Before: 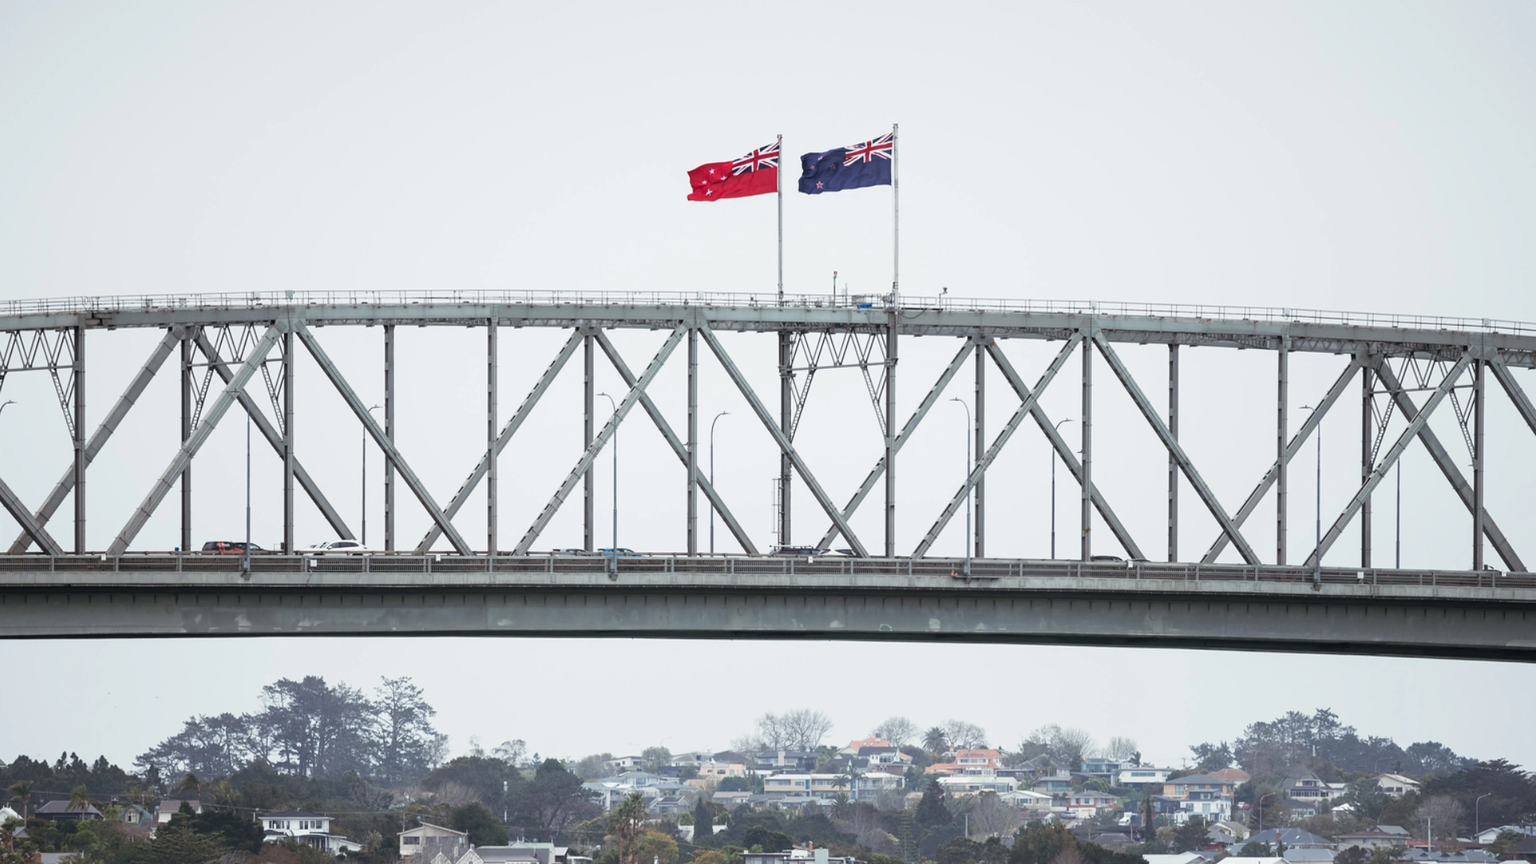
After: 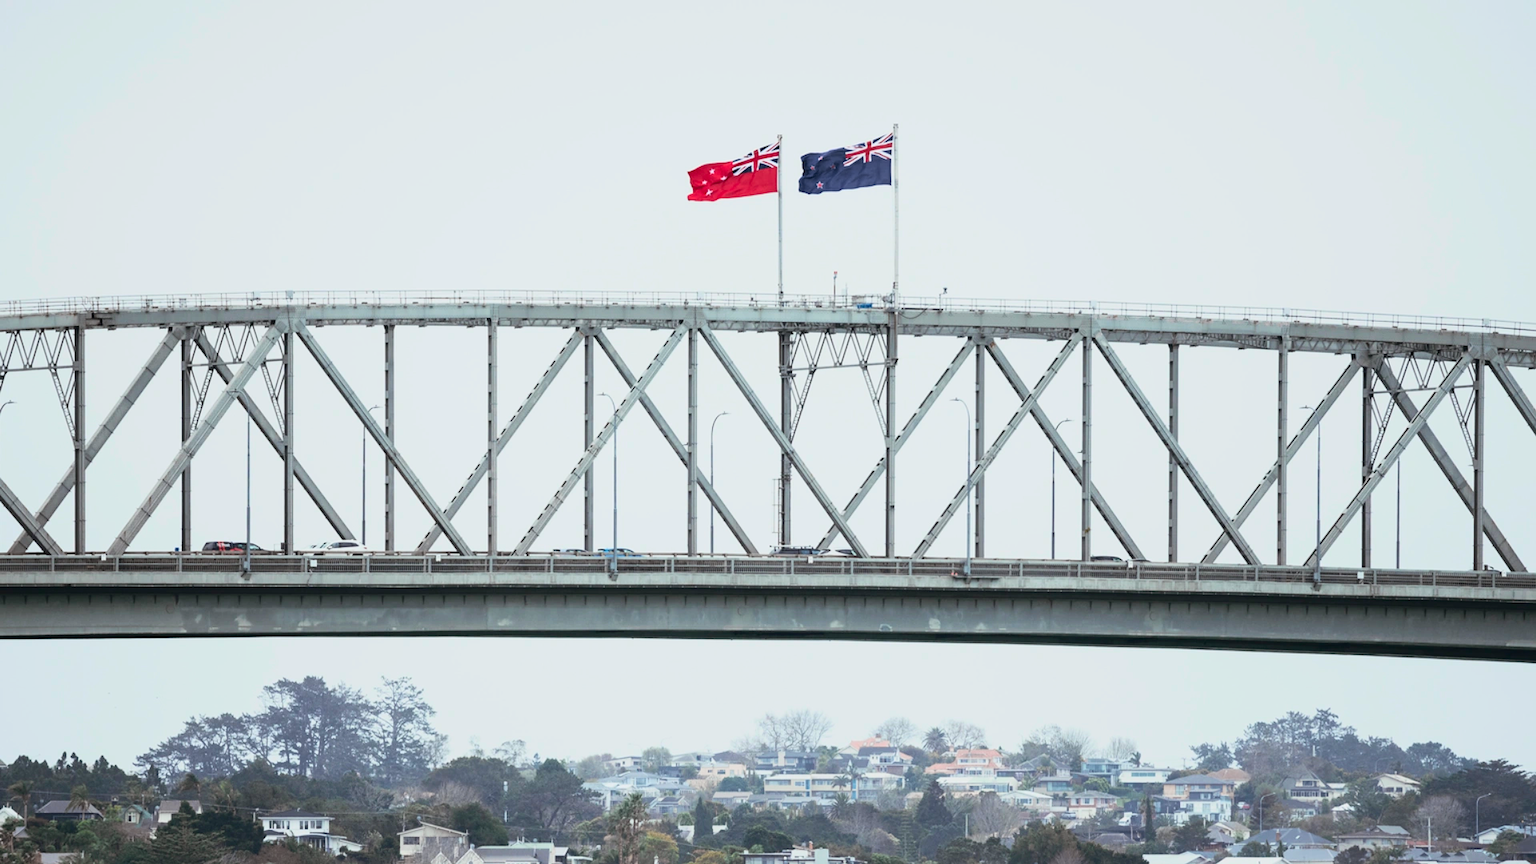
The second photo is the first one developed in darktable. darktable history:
tone curve: curves: ch0 [(0, 0.022) (0.114, 0.096) (0.282, 0.299) (0.456, 0.51) (0.613, 0.693) (0.786, 0.843) (0.999, 0.949)]; ch1 [(0, 0) (0.384, 0.365) (0.463, 0.447) (0.486, 0.474) (0.503, 0.5) (0.535, 0.522) (0.555, 0.546) (0.593, 0.599) (0.755, 0.793) (1, 1)]; ch2 [(0, 0) (0.369, 0.375) (0.449, 0.434) (0.501, 0.5) (0.528, 0.517) (0.561, 0.57) (0.612, 0.631) (0.668, 0.659) (1, 1)], color space Lab, independent channels, preserve colors none
white balance: emerald 1
